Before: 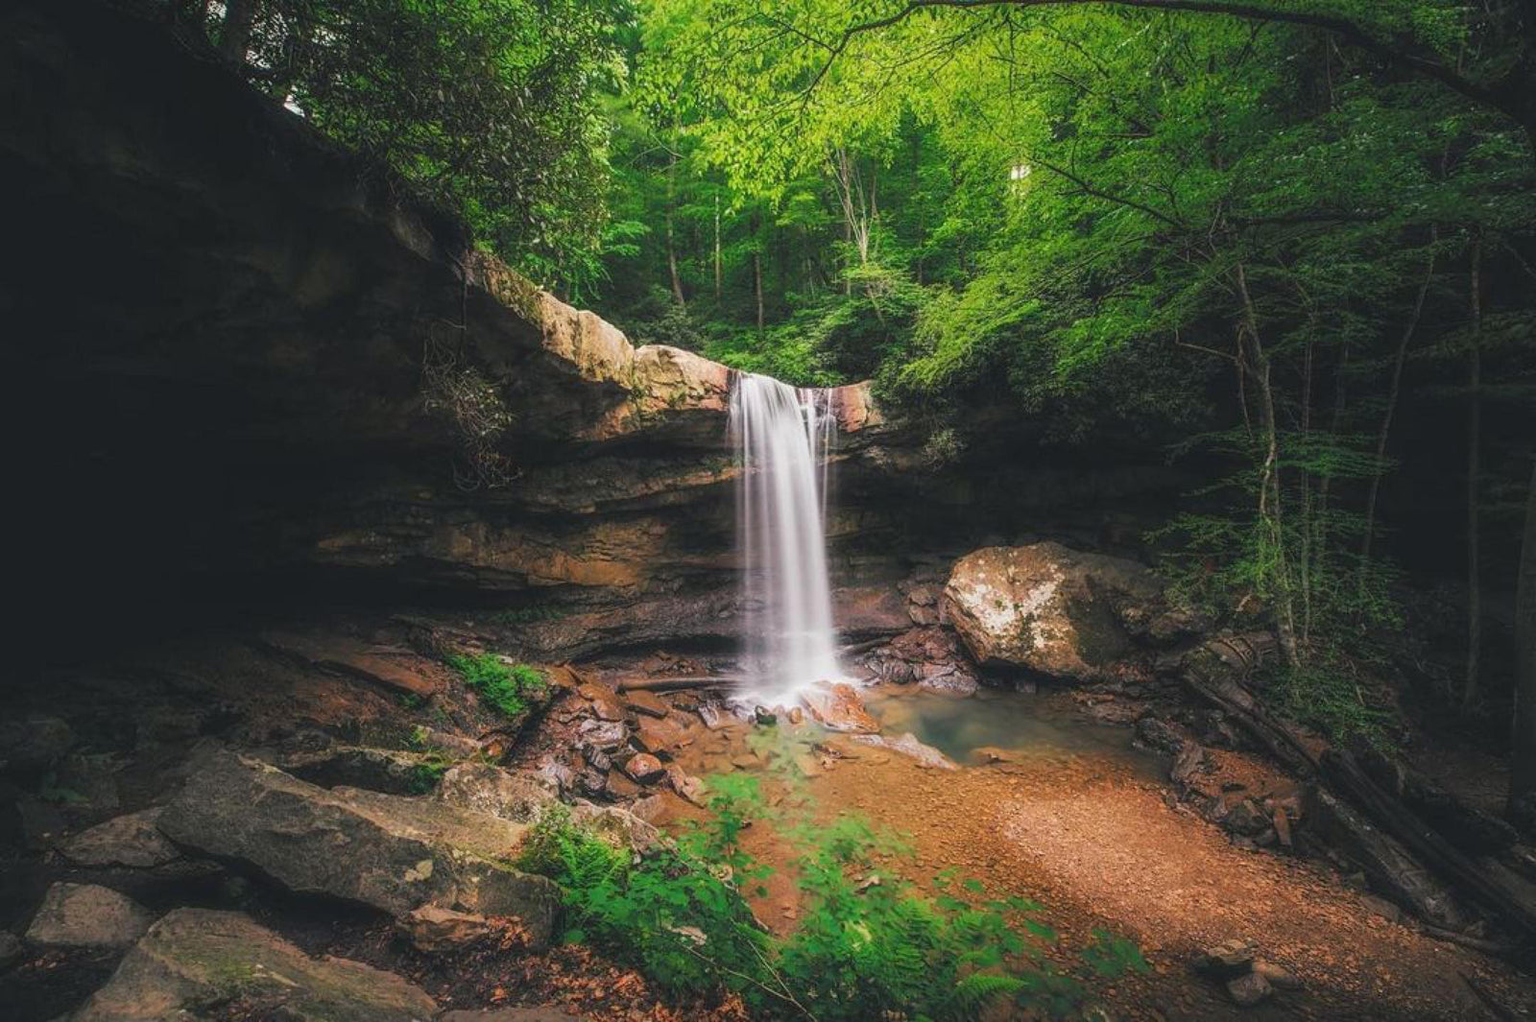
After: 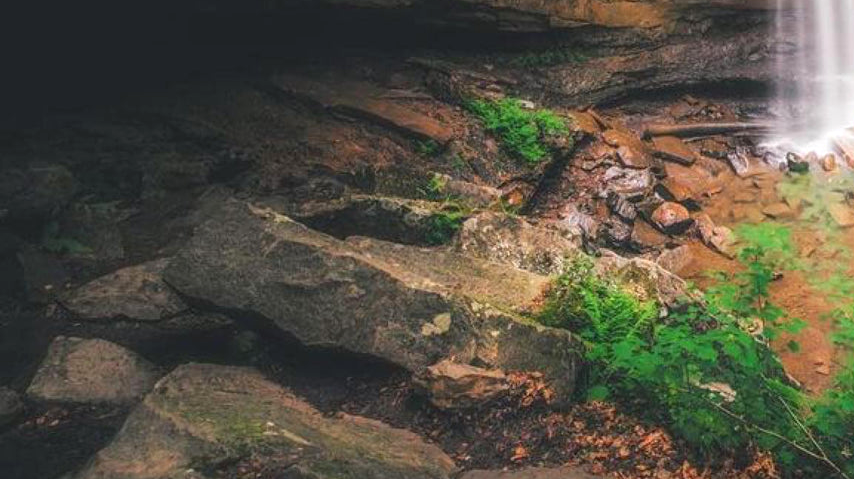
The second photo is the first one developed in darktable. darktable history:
crop and rotate: top 54.778%, right 46.61%, bottom 0.159%
exposure: exposure 0.3 EV, compensate highlight preservation false
